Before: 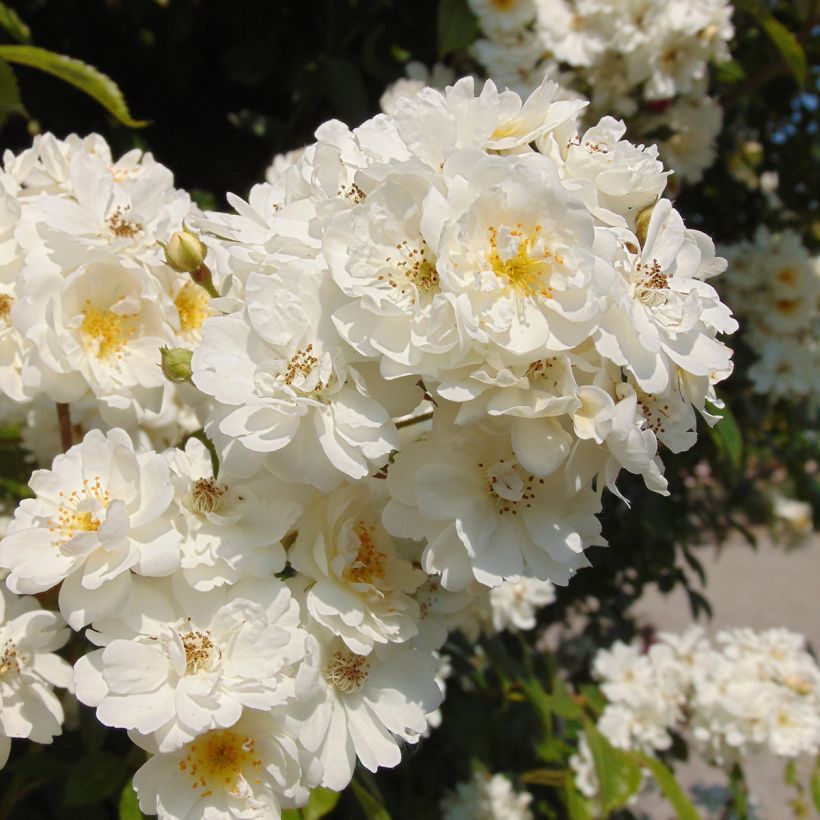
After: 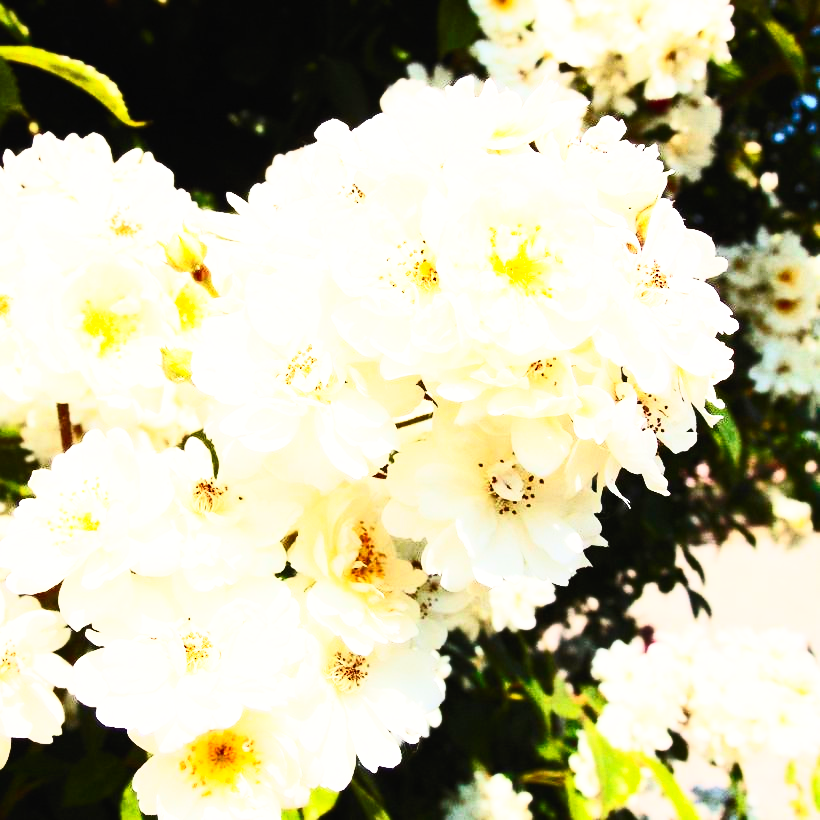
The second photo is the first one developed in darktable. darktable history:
contrast brightness saturation: contrast 0.62, brightness 0.34, saturation 0.14
base curve: curves: ch0 [(0, 0) (0.007, 0.004) (0.027, 0.03) (0.046, 0.07) (0.207, 0.54) (0.442, 0.872) (0.673, 0.972) (1, 1)], preserve colors none
